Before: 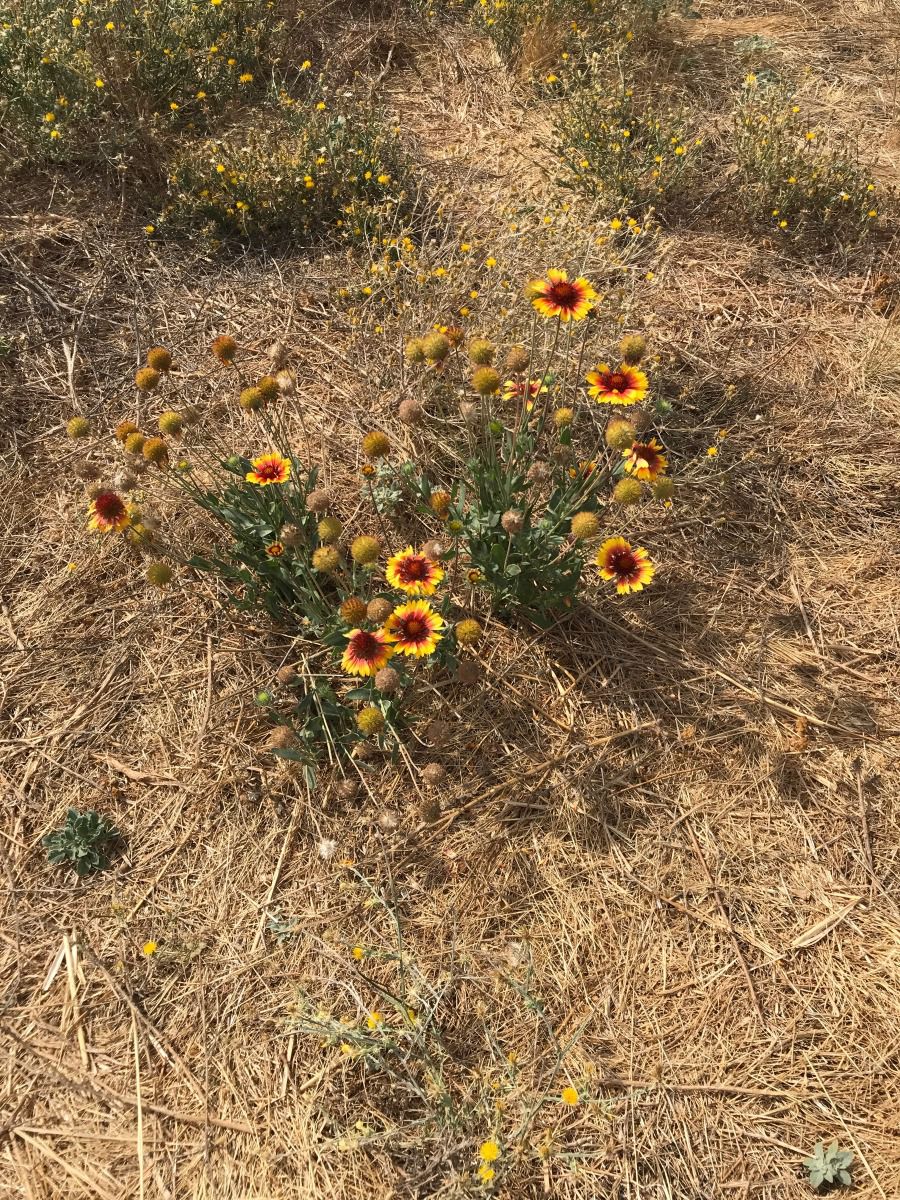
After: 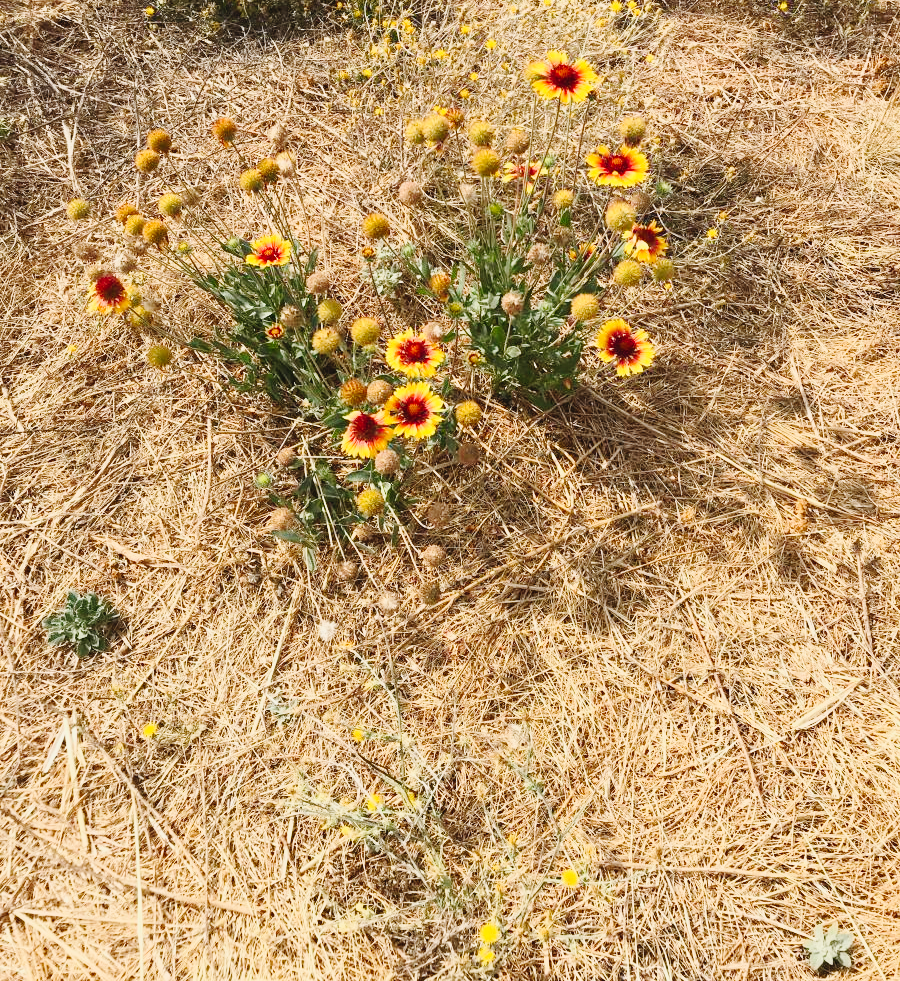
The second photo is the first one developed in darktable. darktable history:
tone curve: curves: ch0 [(0, 0.026) (0.104, 0.1) (0.233, 0.262) (0.398, 0.507) (0.498, 0.621) (0.65, 0.757) (0.835, 0.883) (1, 0.961)]; ch1 [(0, 0) (0.346, 0.307) (0.408, 0.369) (0.453, 0.457) (0.482, 0.476) (0.502, 0.498) (0.521, 0.503) (0.553, 0.554) (0.638, 0.646) (0.693, 0.727) (1, 1)]; ch2 [(0, 0) (0.366, 0.337) (0.434, 0.46) (0.485, 0.494) (0.5, 0.494) (0.511, 0.508) (0.537, 0.55) (0.579, 0.599) (0.663, 0.67) (1, 1)], preserve colors none
crop and rotate: top 18.18%
contrast brightness saturation: contrast 0.203, brightness 0.168, saturation 0.229
